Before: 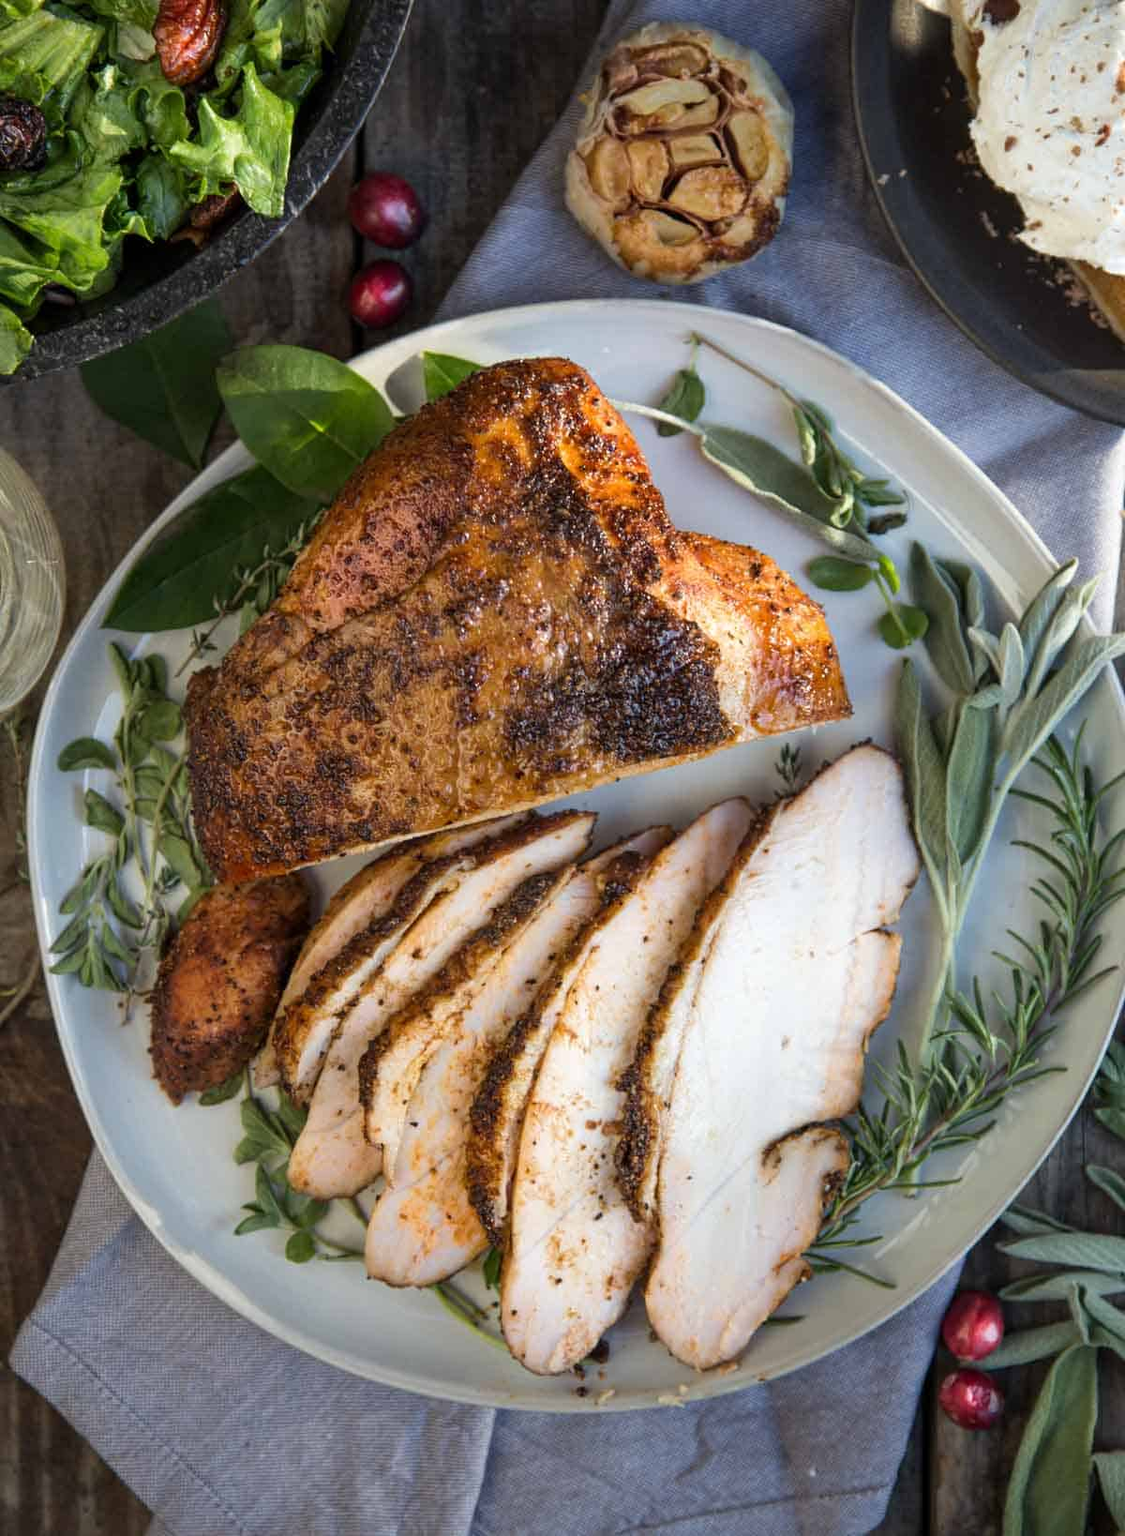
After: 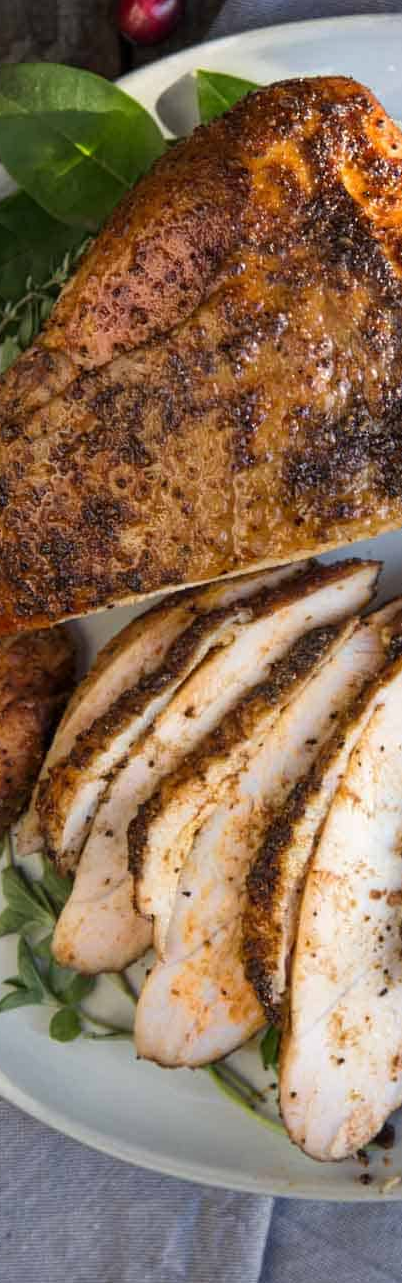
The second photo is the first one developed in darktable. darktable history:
crop and rotate: left 21.304%, top 18.648%, right 45.15%, bottom 2.99%
tone equalizer: on, module defaults
